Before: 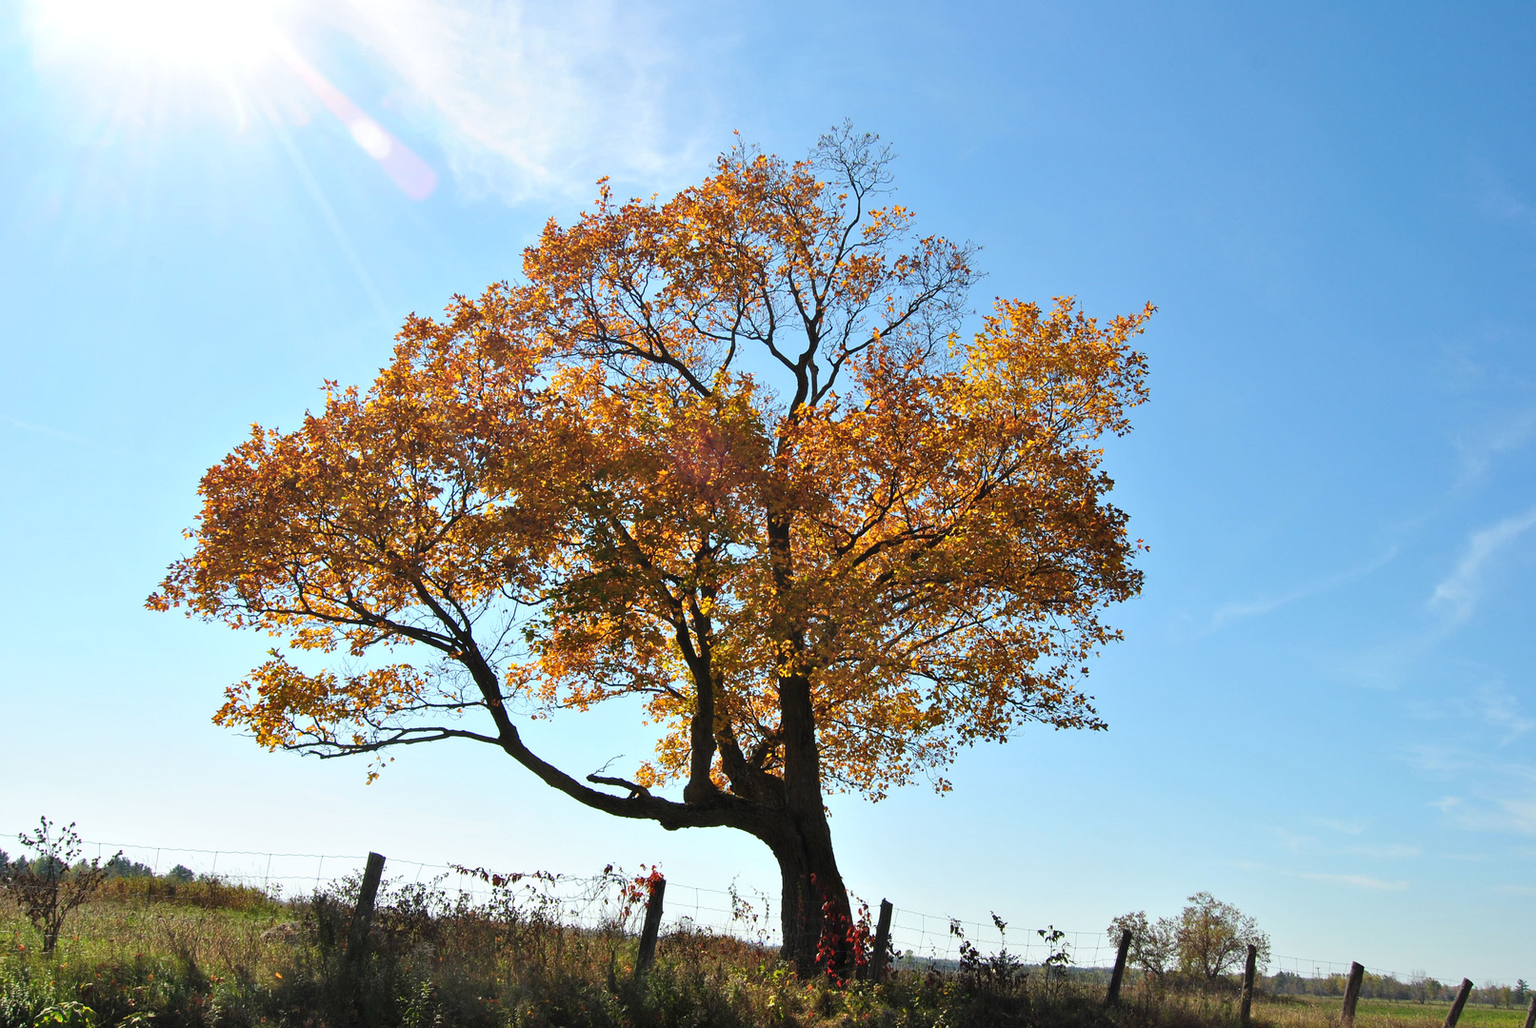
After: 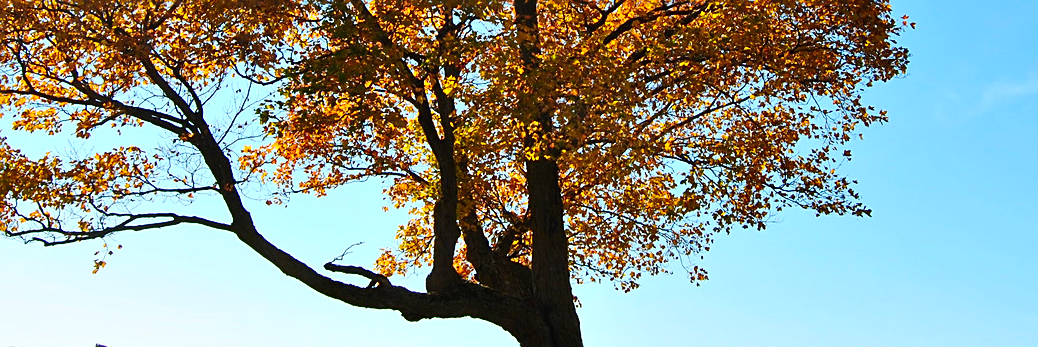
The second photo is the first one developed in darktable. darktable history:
sharpen: on, module defaults
crop: left 18.149%, top 51.021%, right 17.464%, bottom 16.823%
contrast brightness saturation: contrast 0.163, saturation 0.33
